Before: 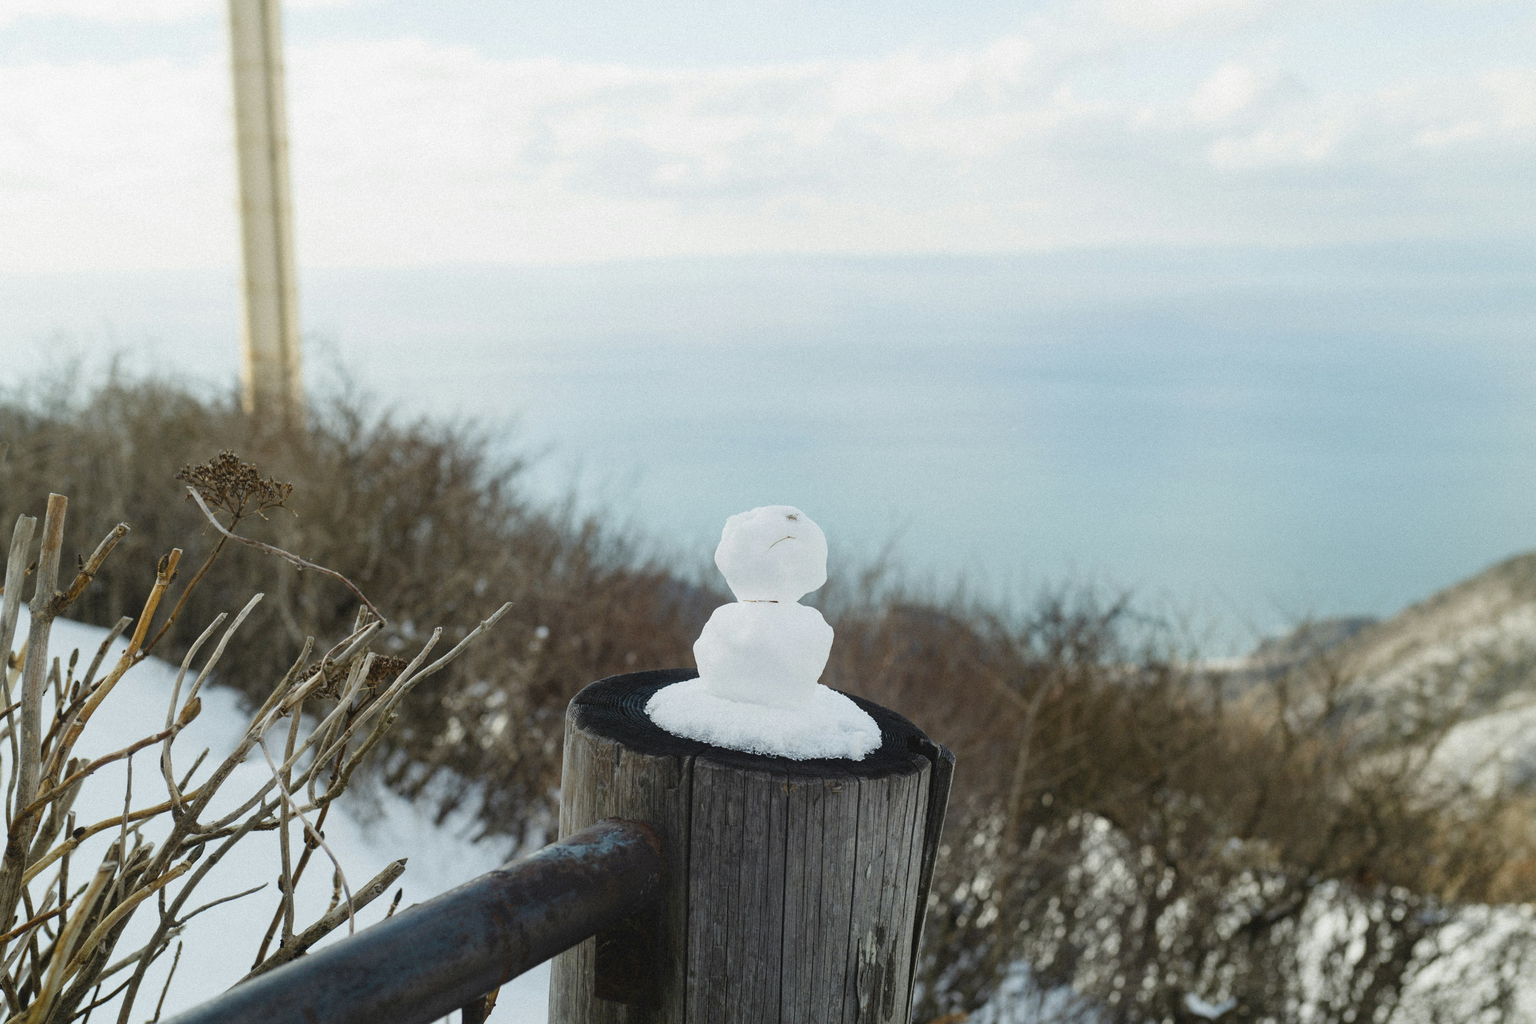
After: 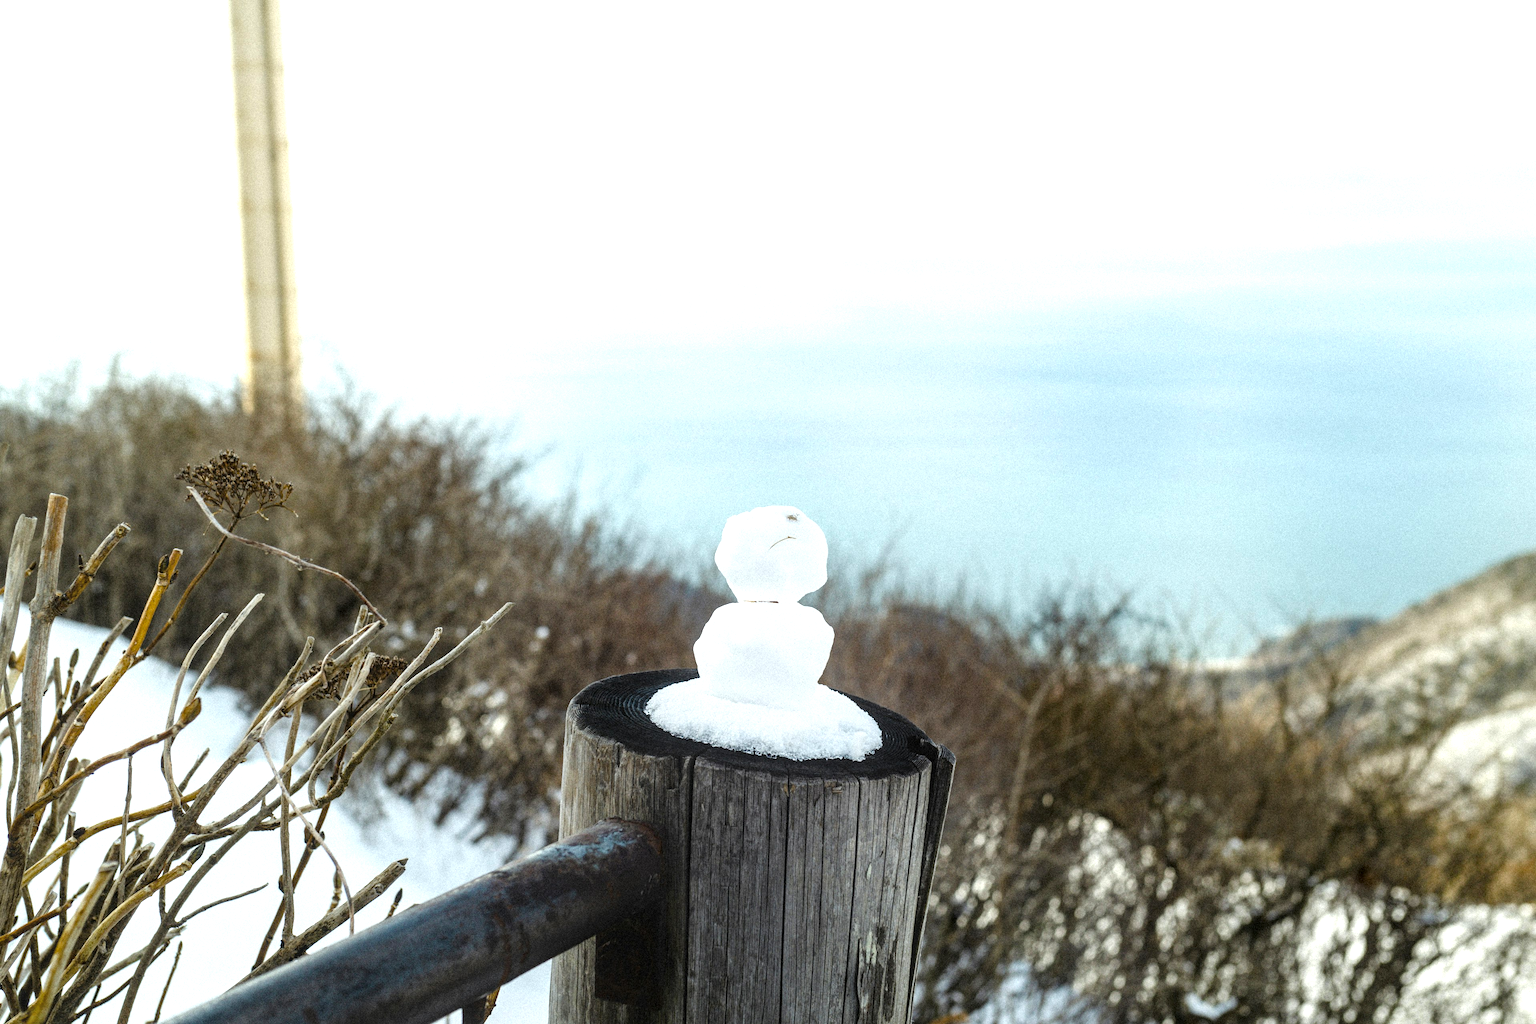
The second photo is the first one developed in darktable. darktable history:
contrast brightness saturation: contrast 0.061, brightness -0.007, saturation -0.242
tone equalizer: -8 EV -0.713 EV, -7 EV -0.737 EV, -6 EV -0.596 EV, -5 EV -0.415 EV, -3 EV 0.403 EV, -2 EV 0.6 EV, -1 EV 0.674 EV, +0 EV 0.76 EV
color balance rgb: linear chroma grading › shadows 10.315%, linear chroma grading › highlights 10.97%, linear chroma grading › global chroma 14.884%, linear chroma grading › mid-tones 14.796%, perceptual saturation grading › global saturation 10.502%, global vibrance 16.792%, saturation formula JzAzBz (2021)
local contrast: detail 130%
